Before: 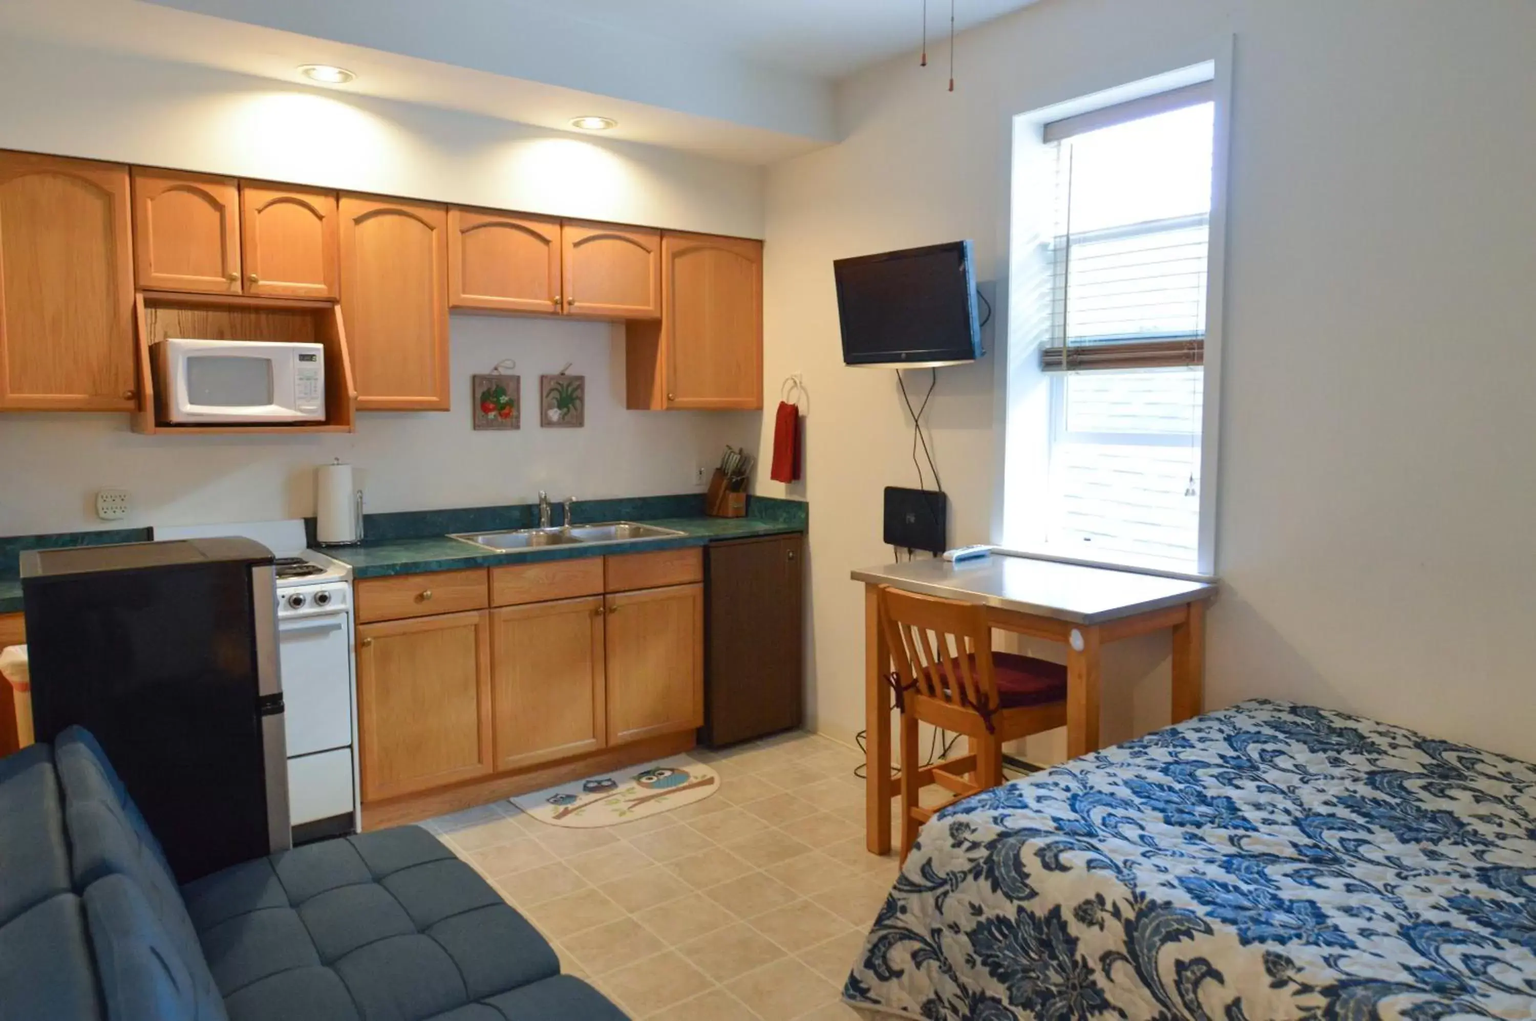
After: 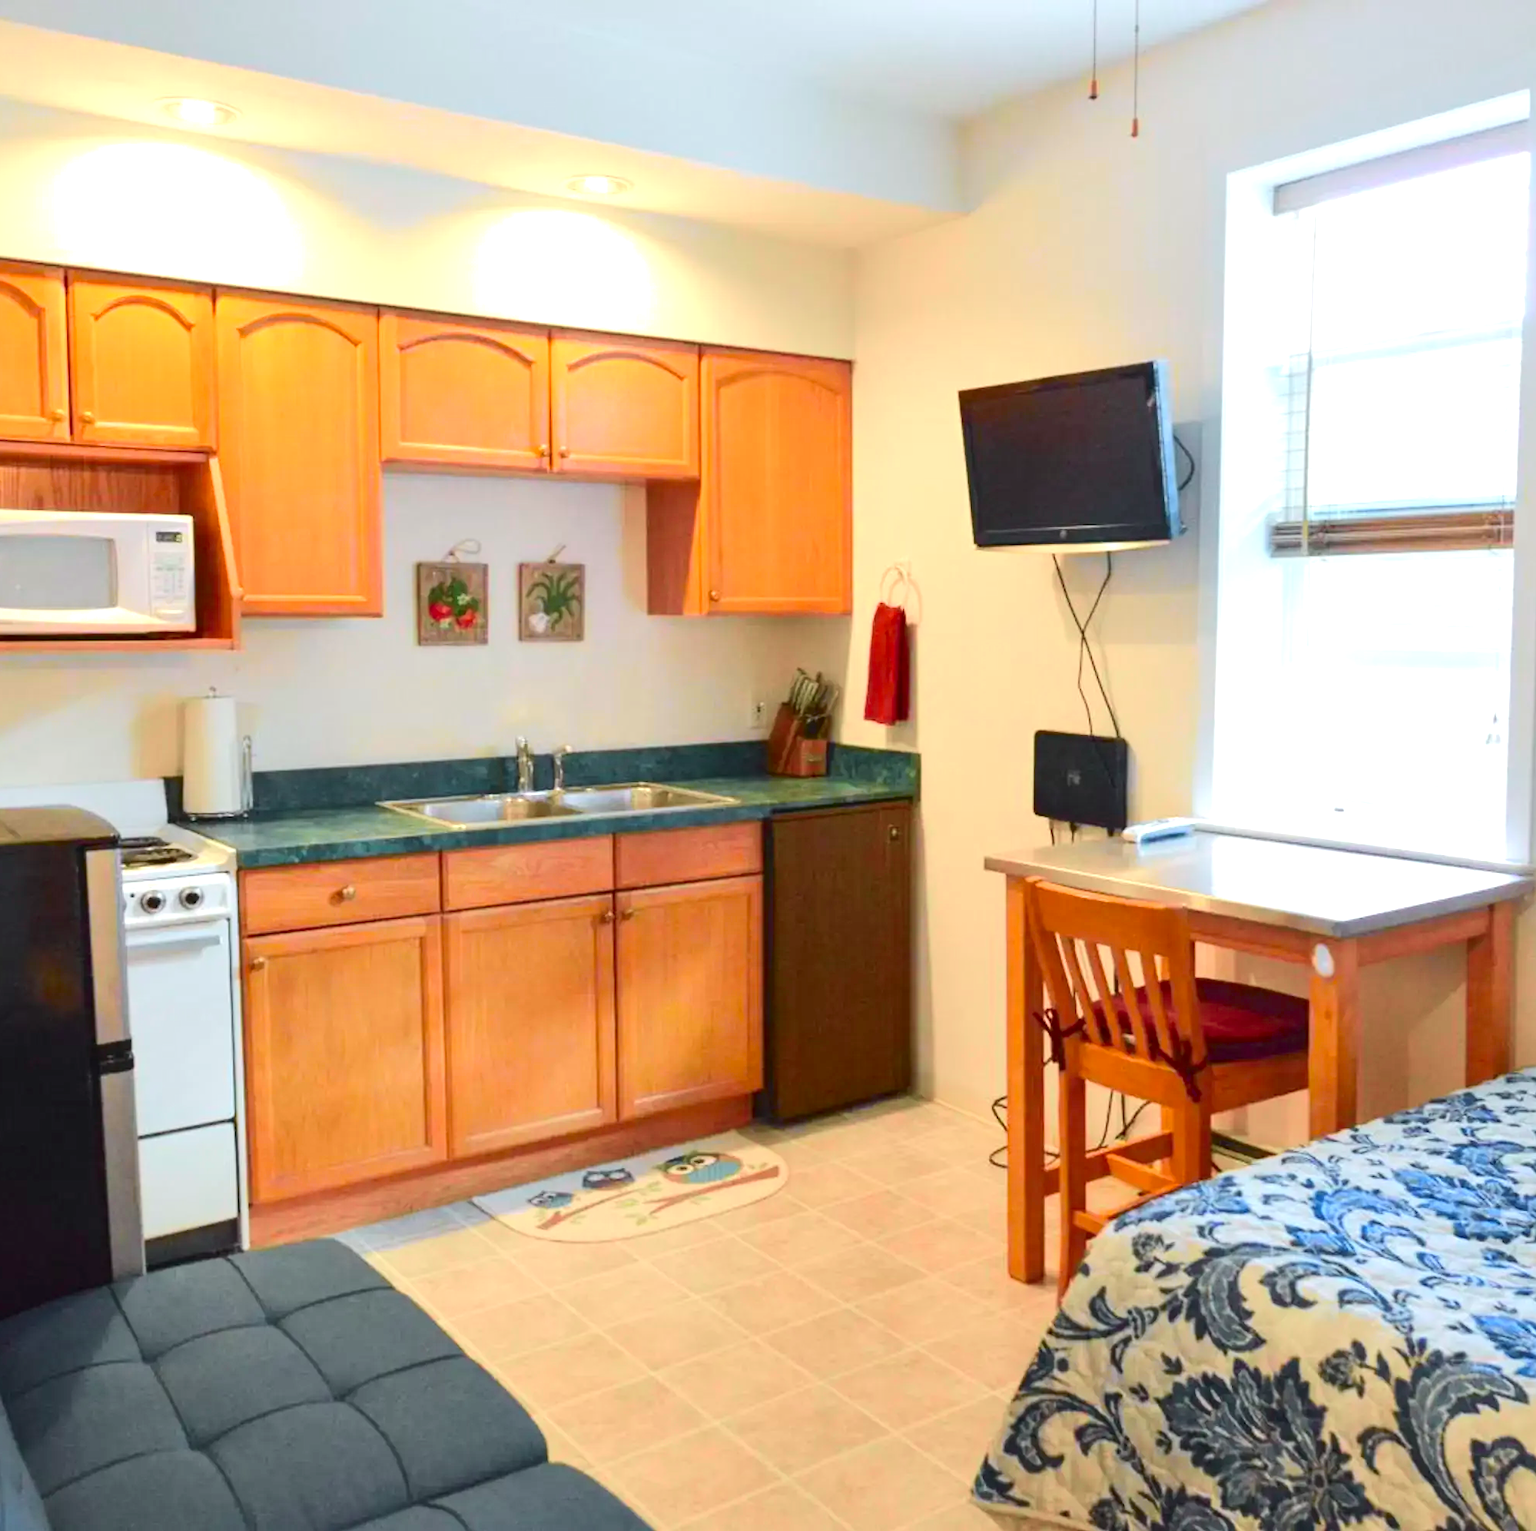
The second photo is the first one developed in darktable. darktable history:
crop and rotate: left 12.74%, right 20.617%
tone curve: curves: ch0 [(0, 0.018) (0.036, 0.038) (0.15, 0.131) (0.27, 0.247) (0.545, 0.561) (0.761, 0.761) (1, 0.919)]; ch1 [(0, 0) (0.179, 0.173) (0.322, 0.32) (0.429, 0.431) (0.502, 0.5) (0.519, 0.522) (0.562, 0.588) (0.625, 0.67) (0.711, 0.745) (1, 1)]; ch2 [(0, 0) (0.29, 0.295) (0.404, 0.436) (0.497, 0.499) (0.521, 0.523) (0.561, 0.605) (0.657, 0.655) (0.712, 0.764) (1, 1)], color space Lab, independent channels, preserve colors none
exposure: black level correction 0.001, exposure 1.046 EV, compensate highlight preservation false
